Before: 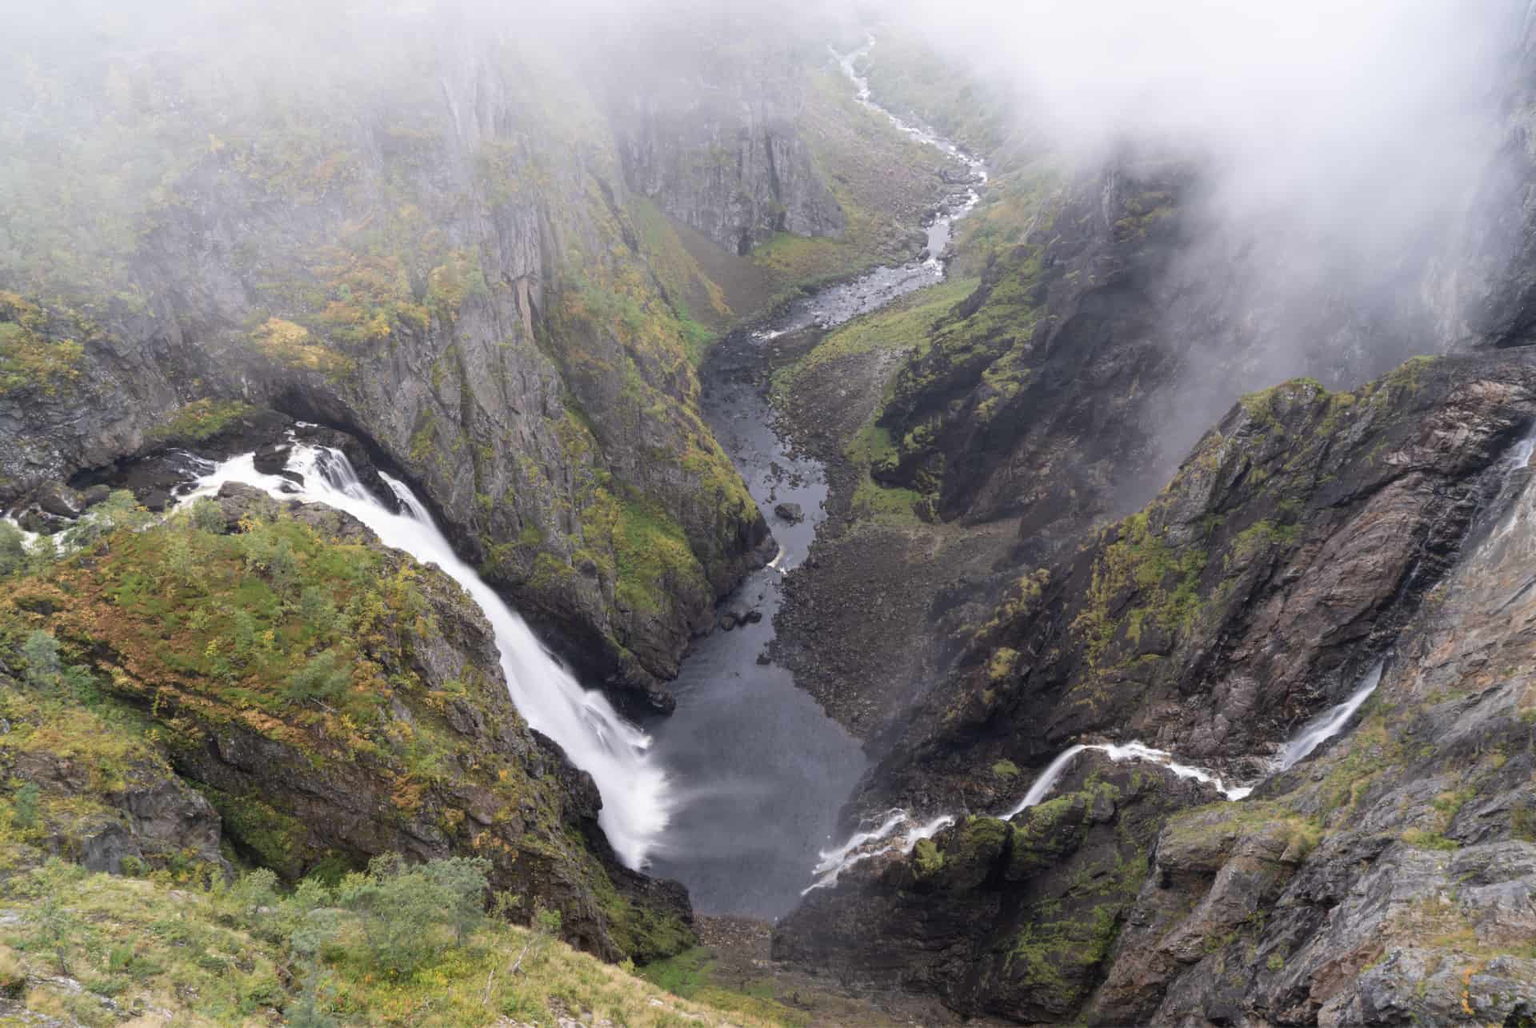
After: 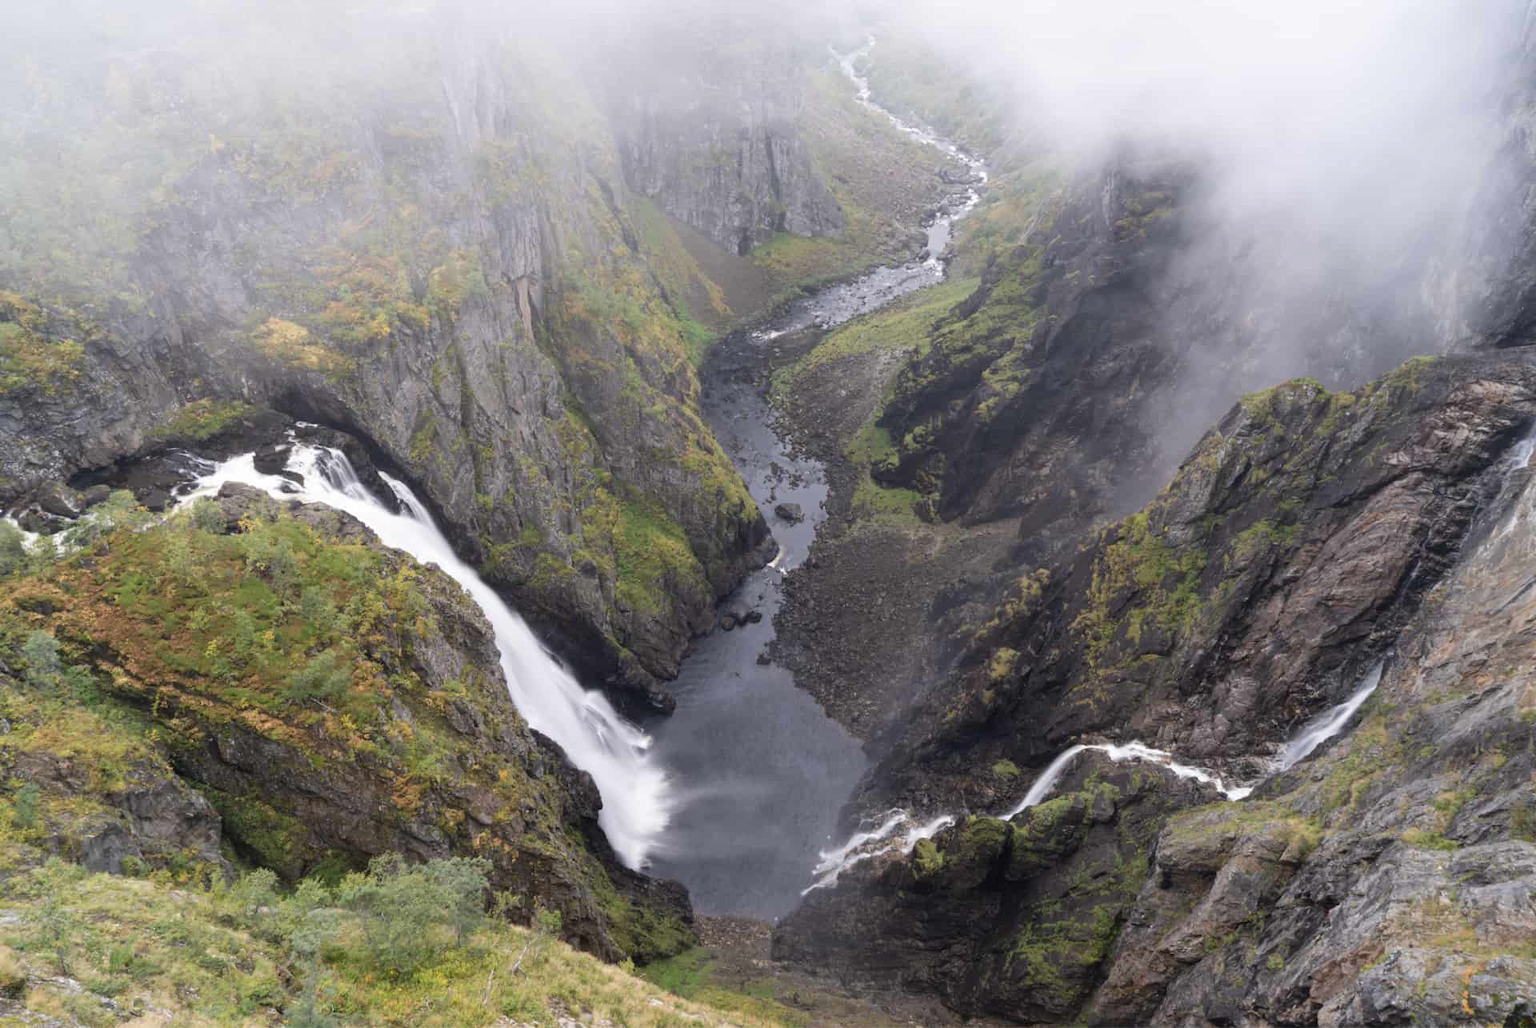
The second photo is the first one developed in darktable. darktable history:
base curve: curves: ch0 [(0, 0) (0.283, 0.295) (1, 1)], preserve colors none
shadows and highlights: shadows 62.84, white point adjustment 0.35, highlights -33.3, compress 83.49%
